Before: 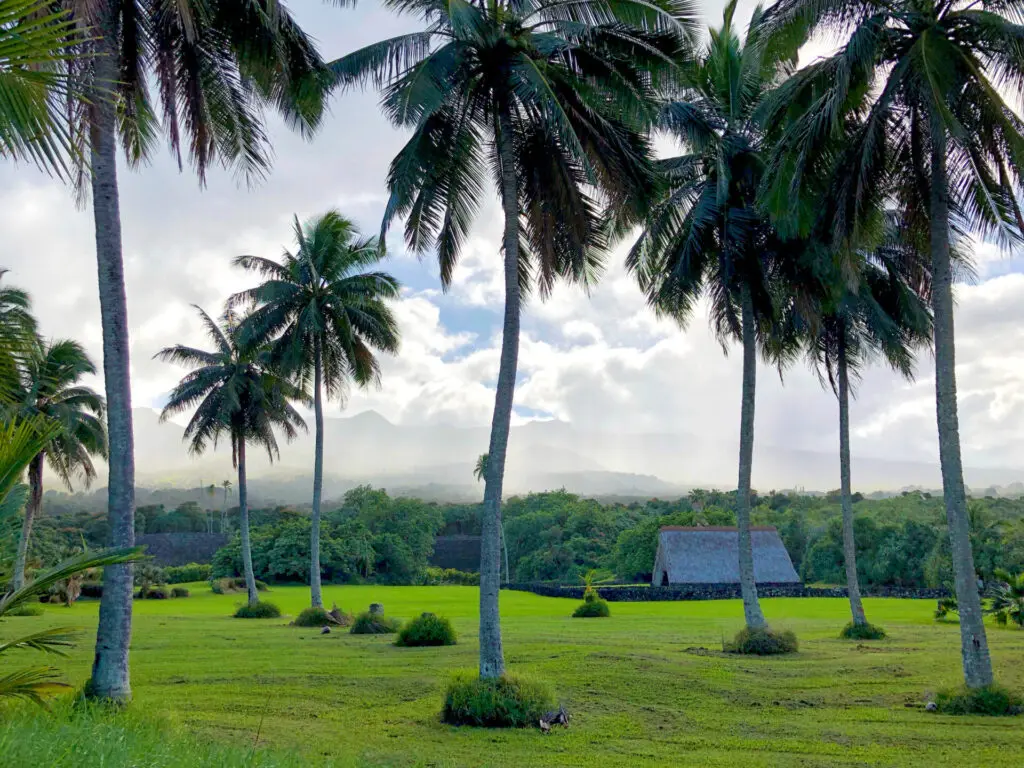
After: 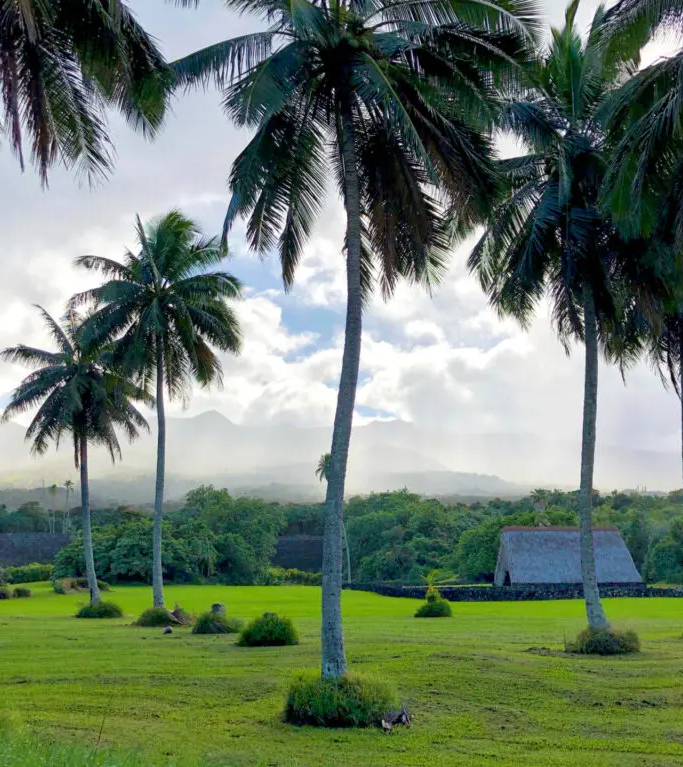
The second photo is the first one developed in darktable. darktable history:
crop and rotate: left 15.507%, right 17.699%
color correction: highlights b* 0.026
